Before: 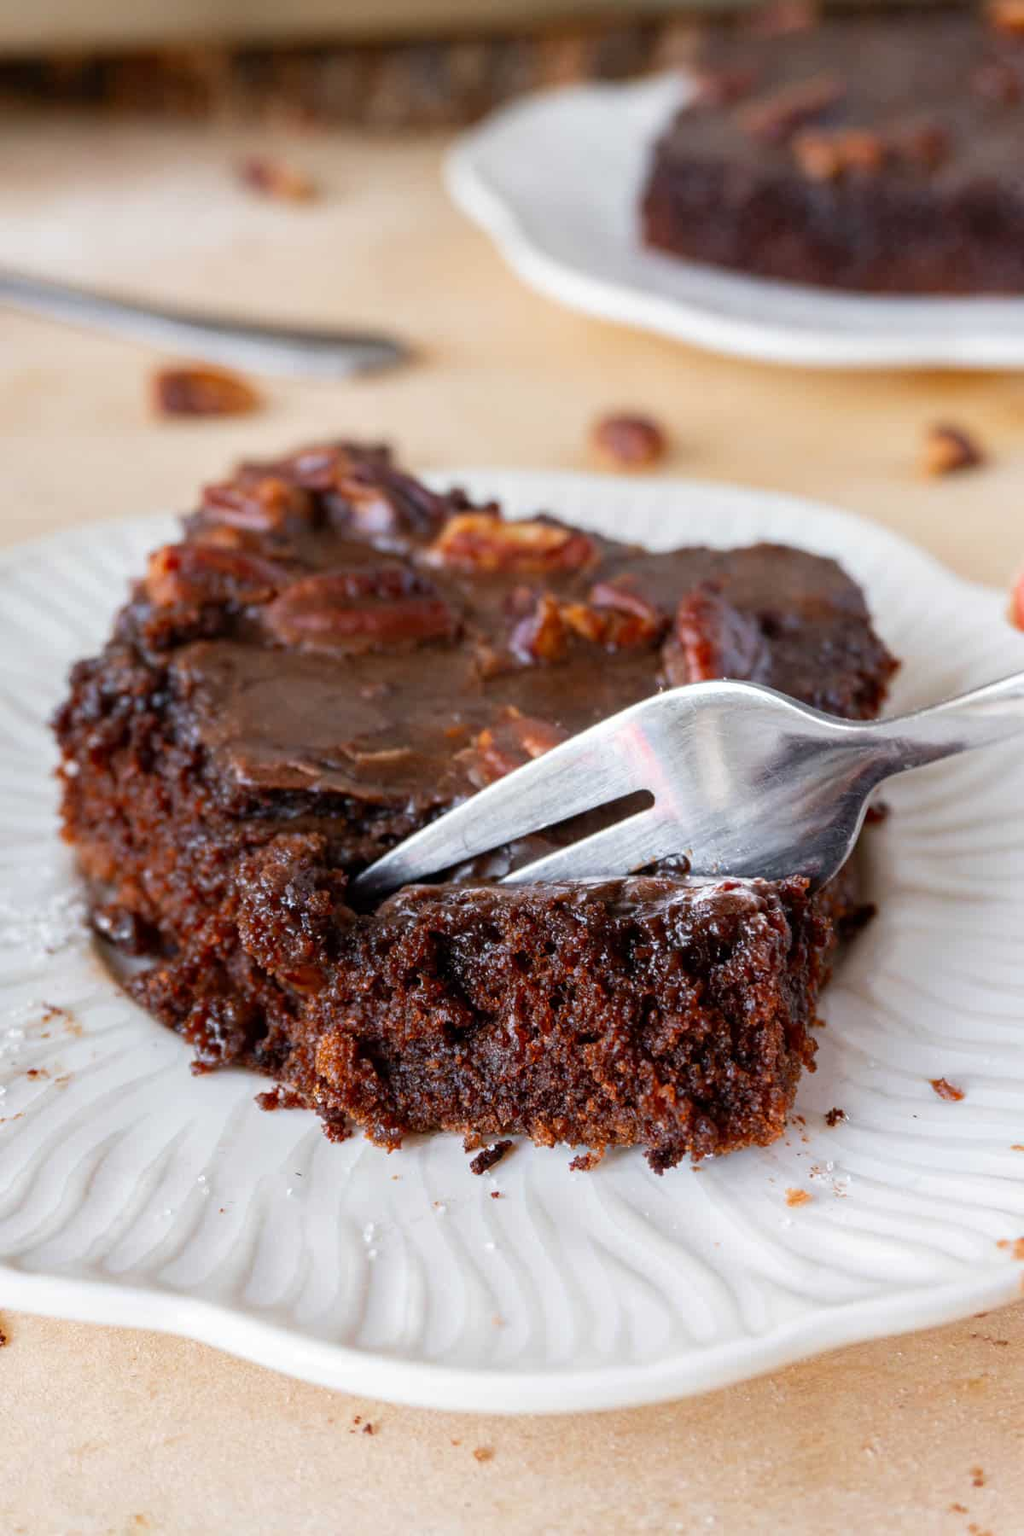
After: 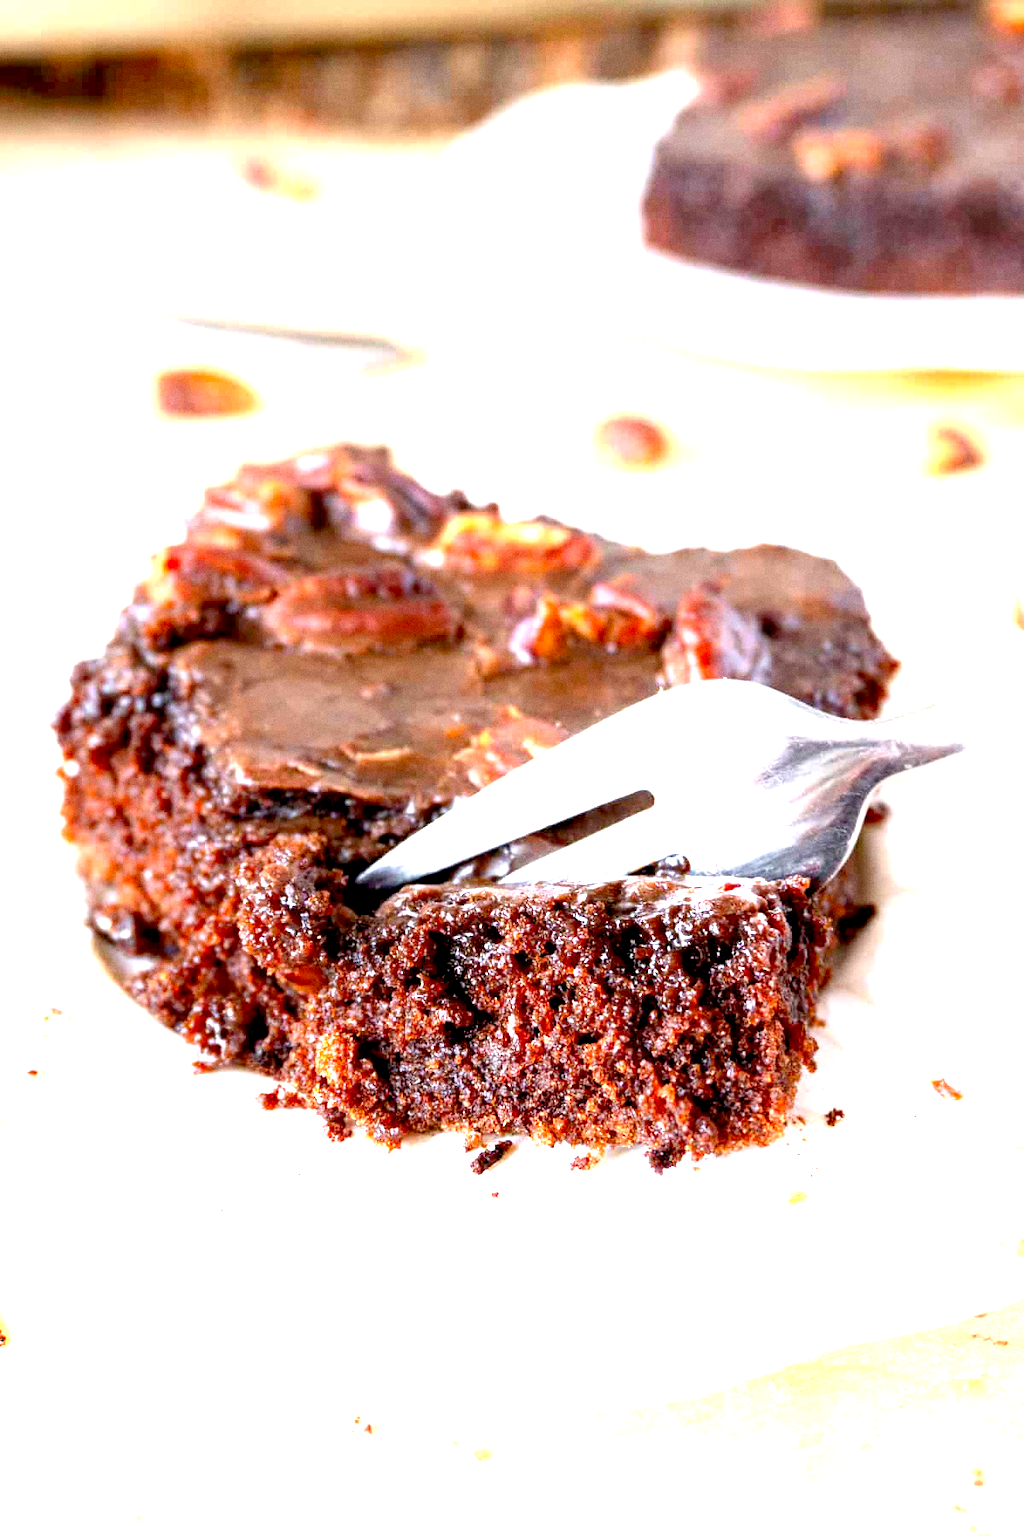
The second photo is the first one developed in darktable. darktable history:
grain: coarseness 0.47 ISO
tone equalizer: on, module defaults
exposure: black level correction 0.005, exposure 2.084 EV, compensate highlight preservation false
